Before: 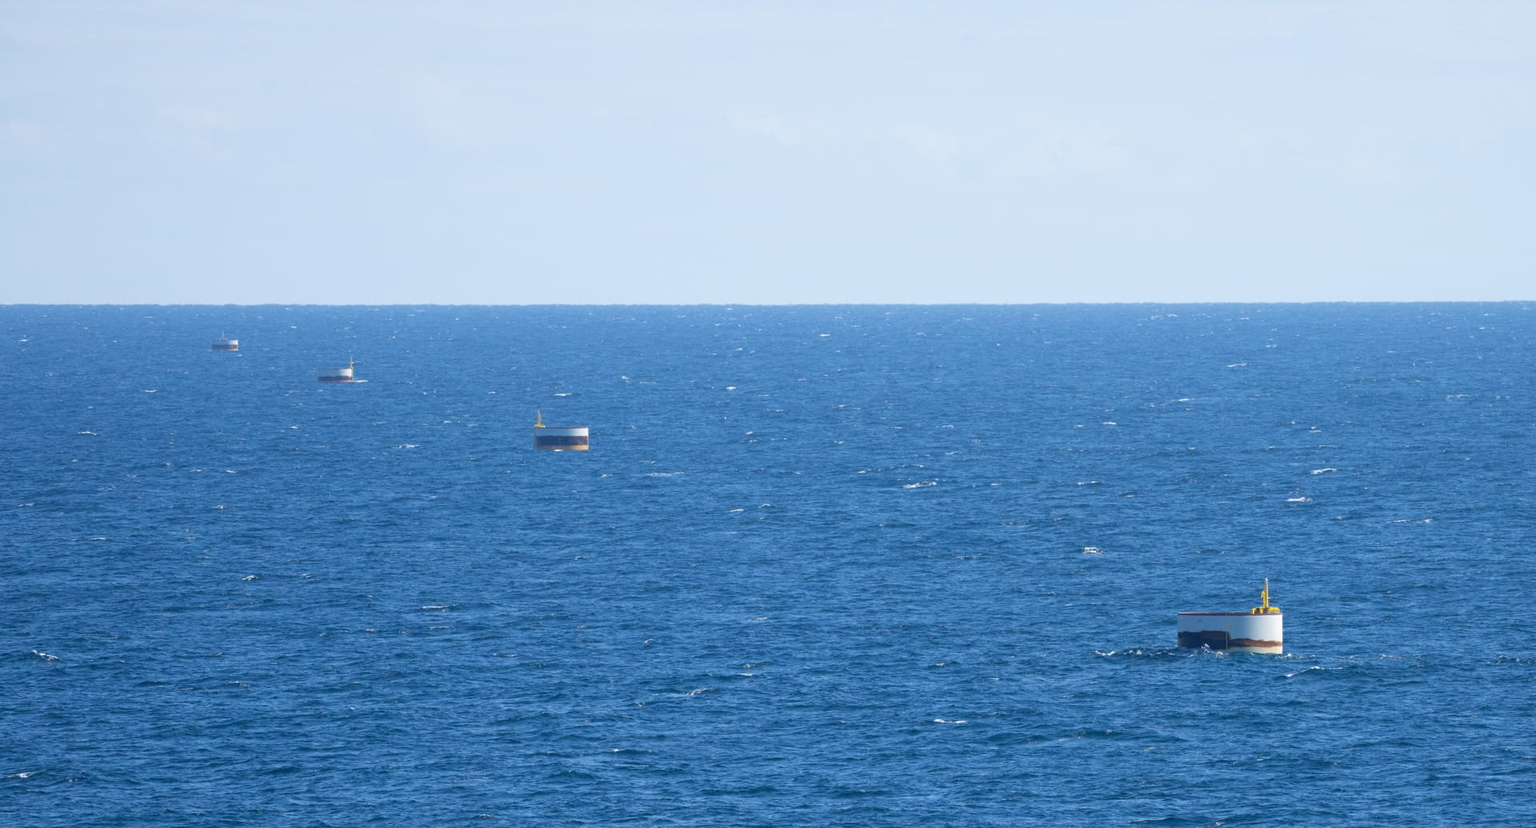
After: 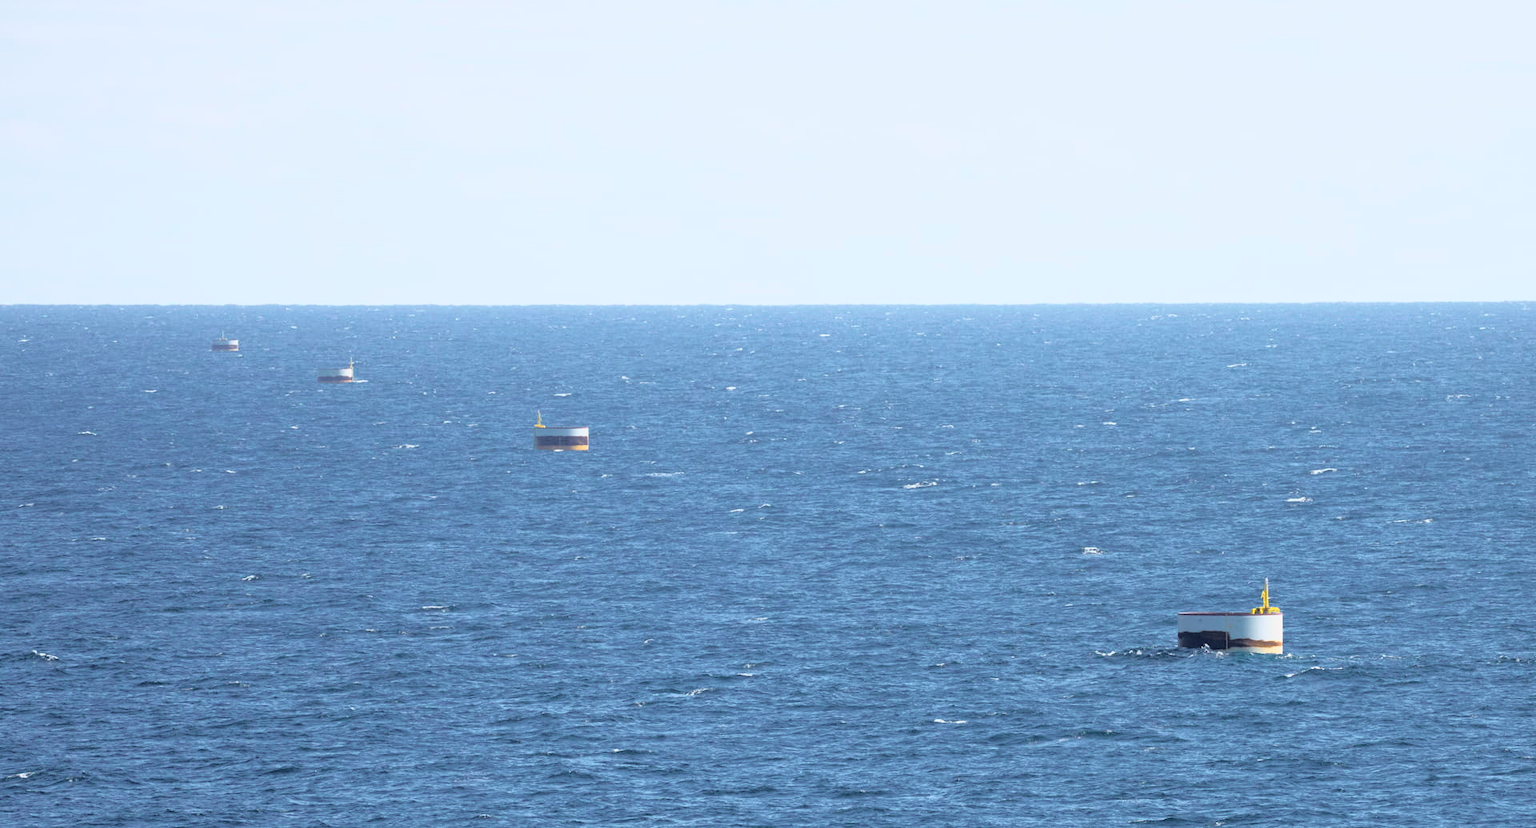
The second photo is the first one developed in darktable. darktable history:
tone curve: curves: ch0 [(0, 0.015) (0.091, 0.055) (0.184, 0.159) (0.304, 0.382) (0.492, 0.579) (0.628, 0.755) (0.832, 0.932) (0.984, 0.963)]; ch1 [(0, 0) (0.34, 0.235) (0.493, 0.5) (0.554, 0.56) (0.764, 0.815) (1, 1)]; ch2 [(0, 0) (0.44, 0.458) (0.476, 0.477) (0.542, 0.586) (0.674, 0.724) (1, 1)], color space Lab, independent channels, preserve colors none
exposure: exposure -0.01 EV, compensate highlight preservation false
